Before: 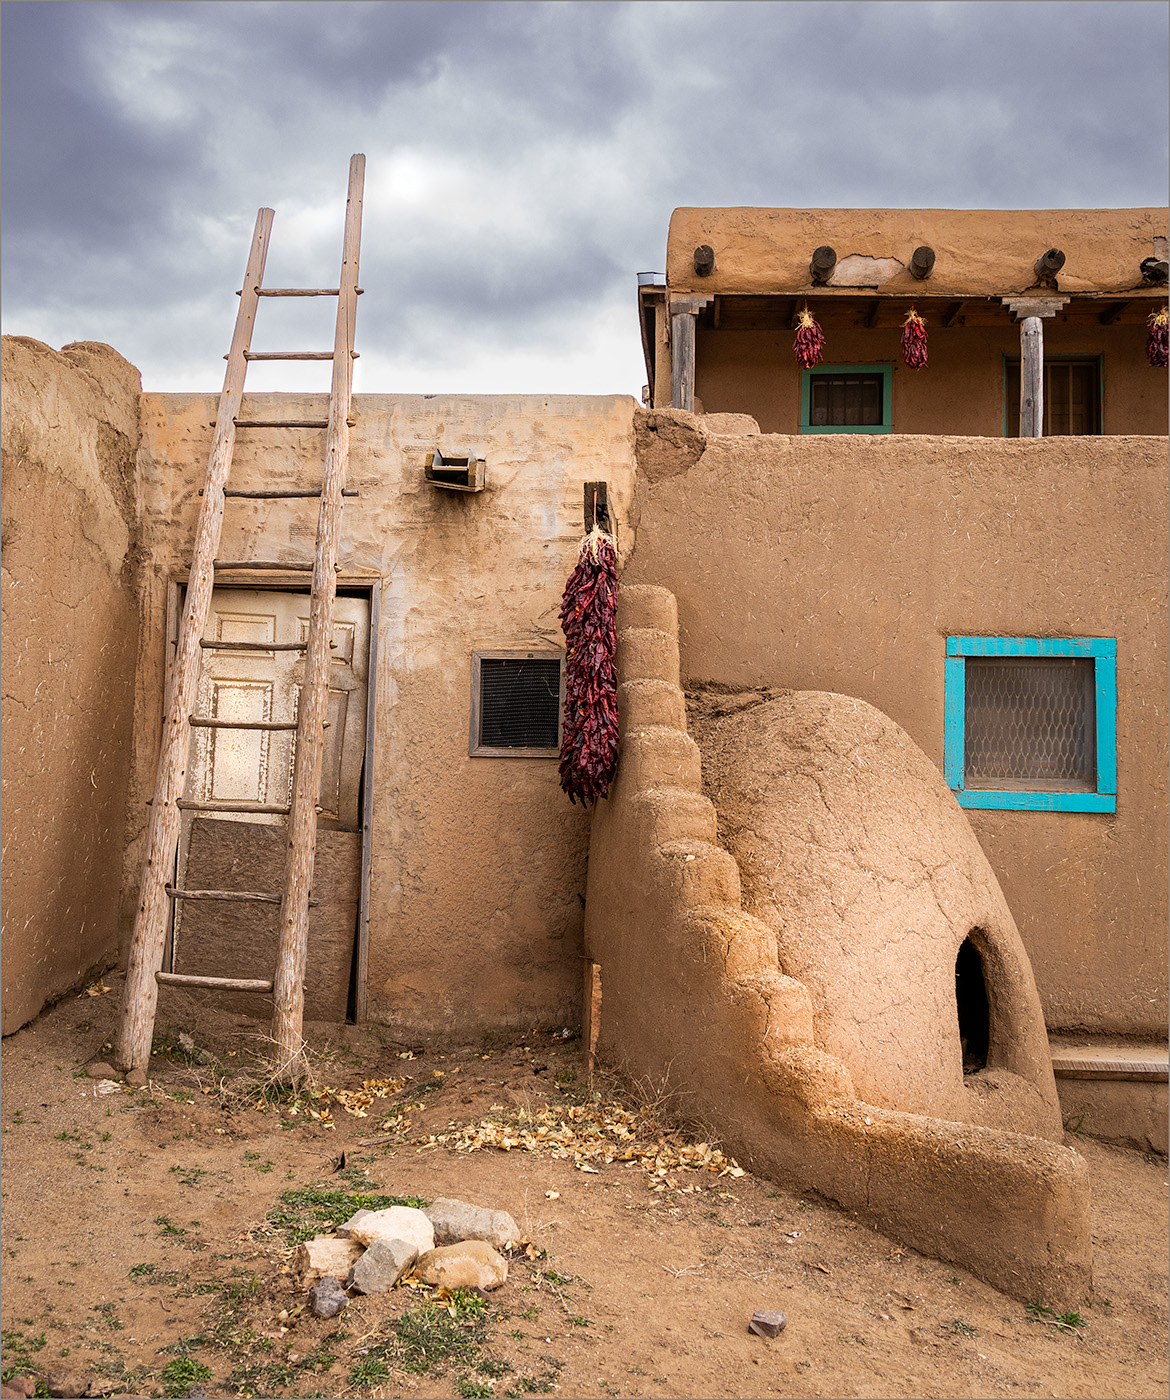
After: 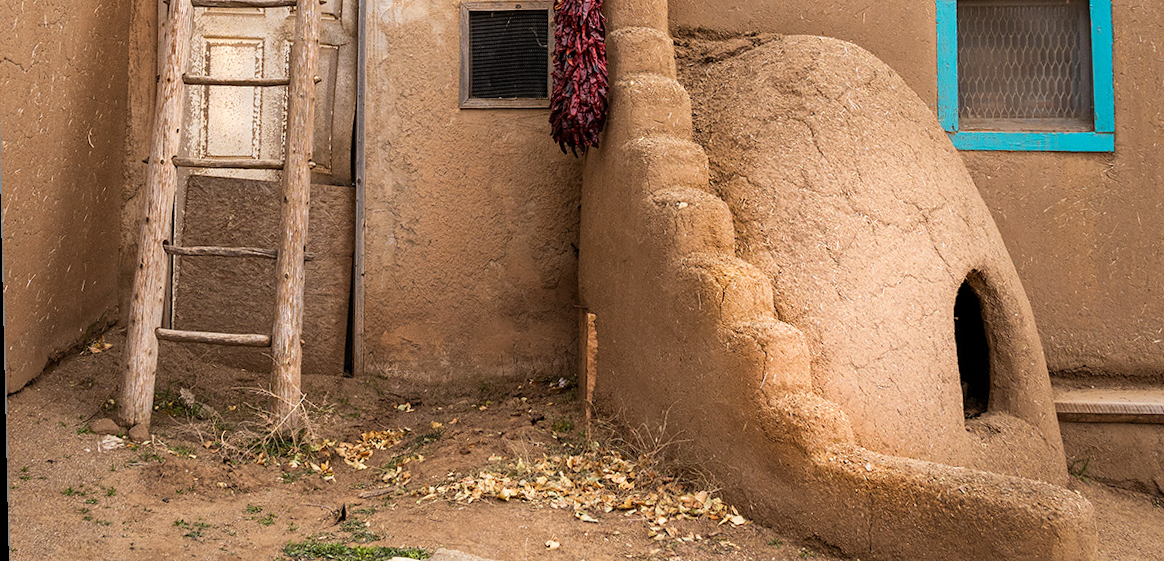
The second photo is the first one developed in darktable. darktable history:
crop: top 45.551%, bottom 12.262%
rotate and perspective: rotation -1.32°, lens shift (horizontal) -0.031, crop left 0.015, crop right 0.985, crop top 0.047, crop bottom 0.982
